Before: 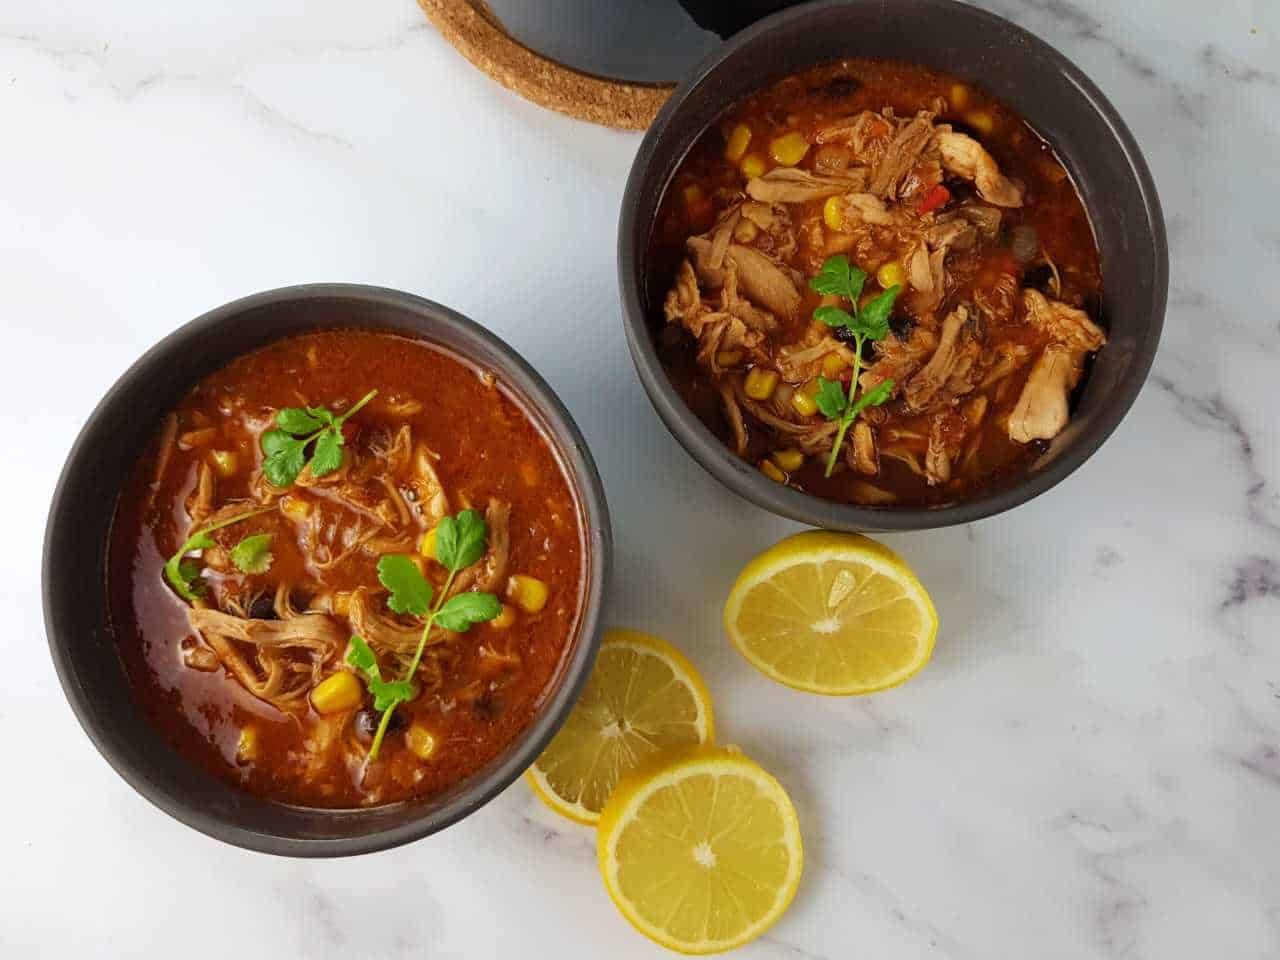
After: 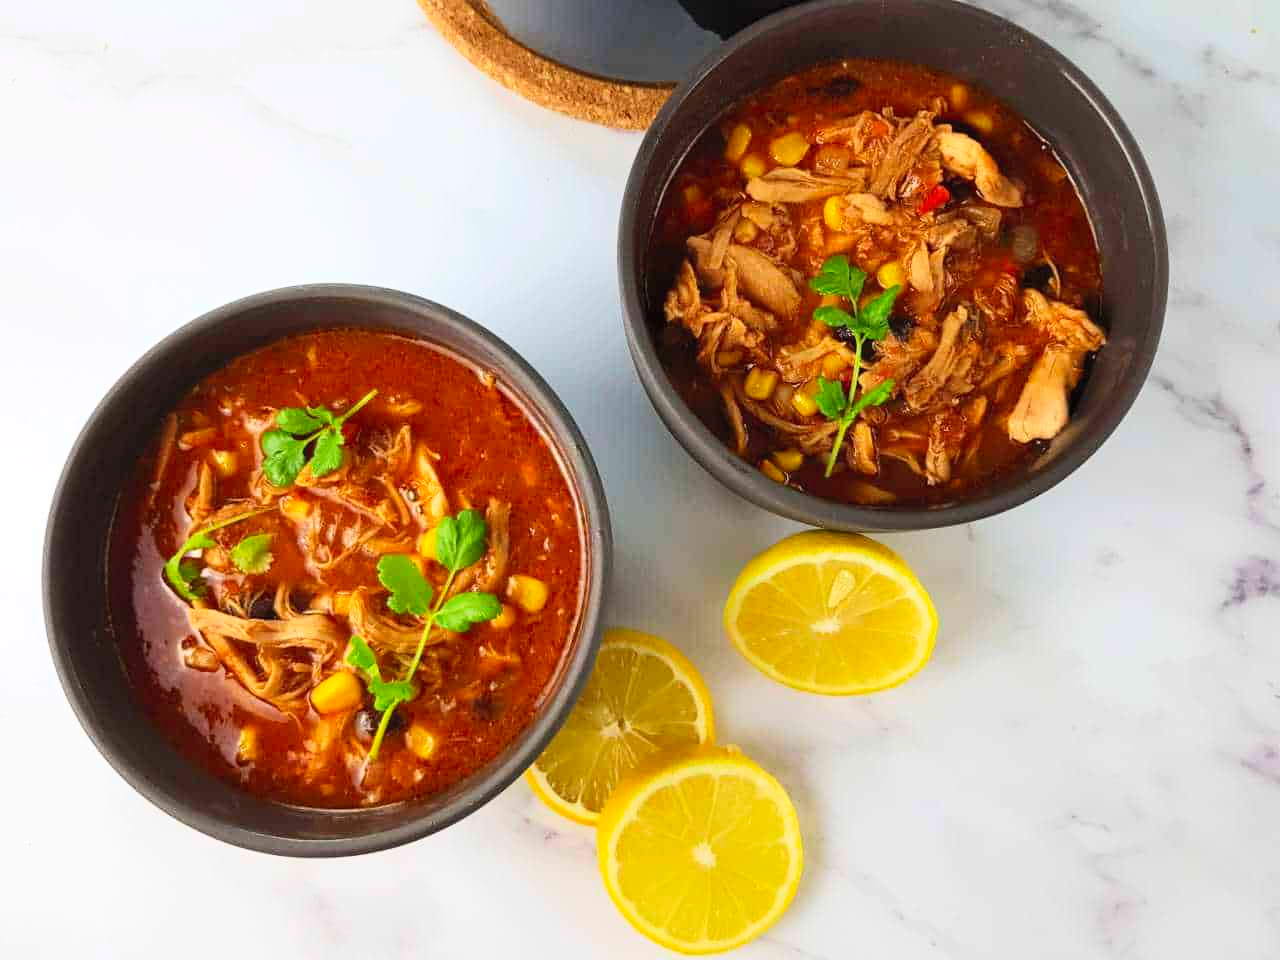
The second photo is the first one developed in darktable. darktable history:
contrast brightness saturation: contrast 0.244, brightness 0.246, saturation 0.375
